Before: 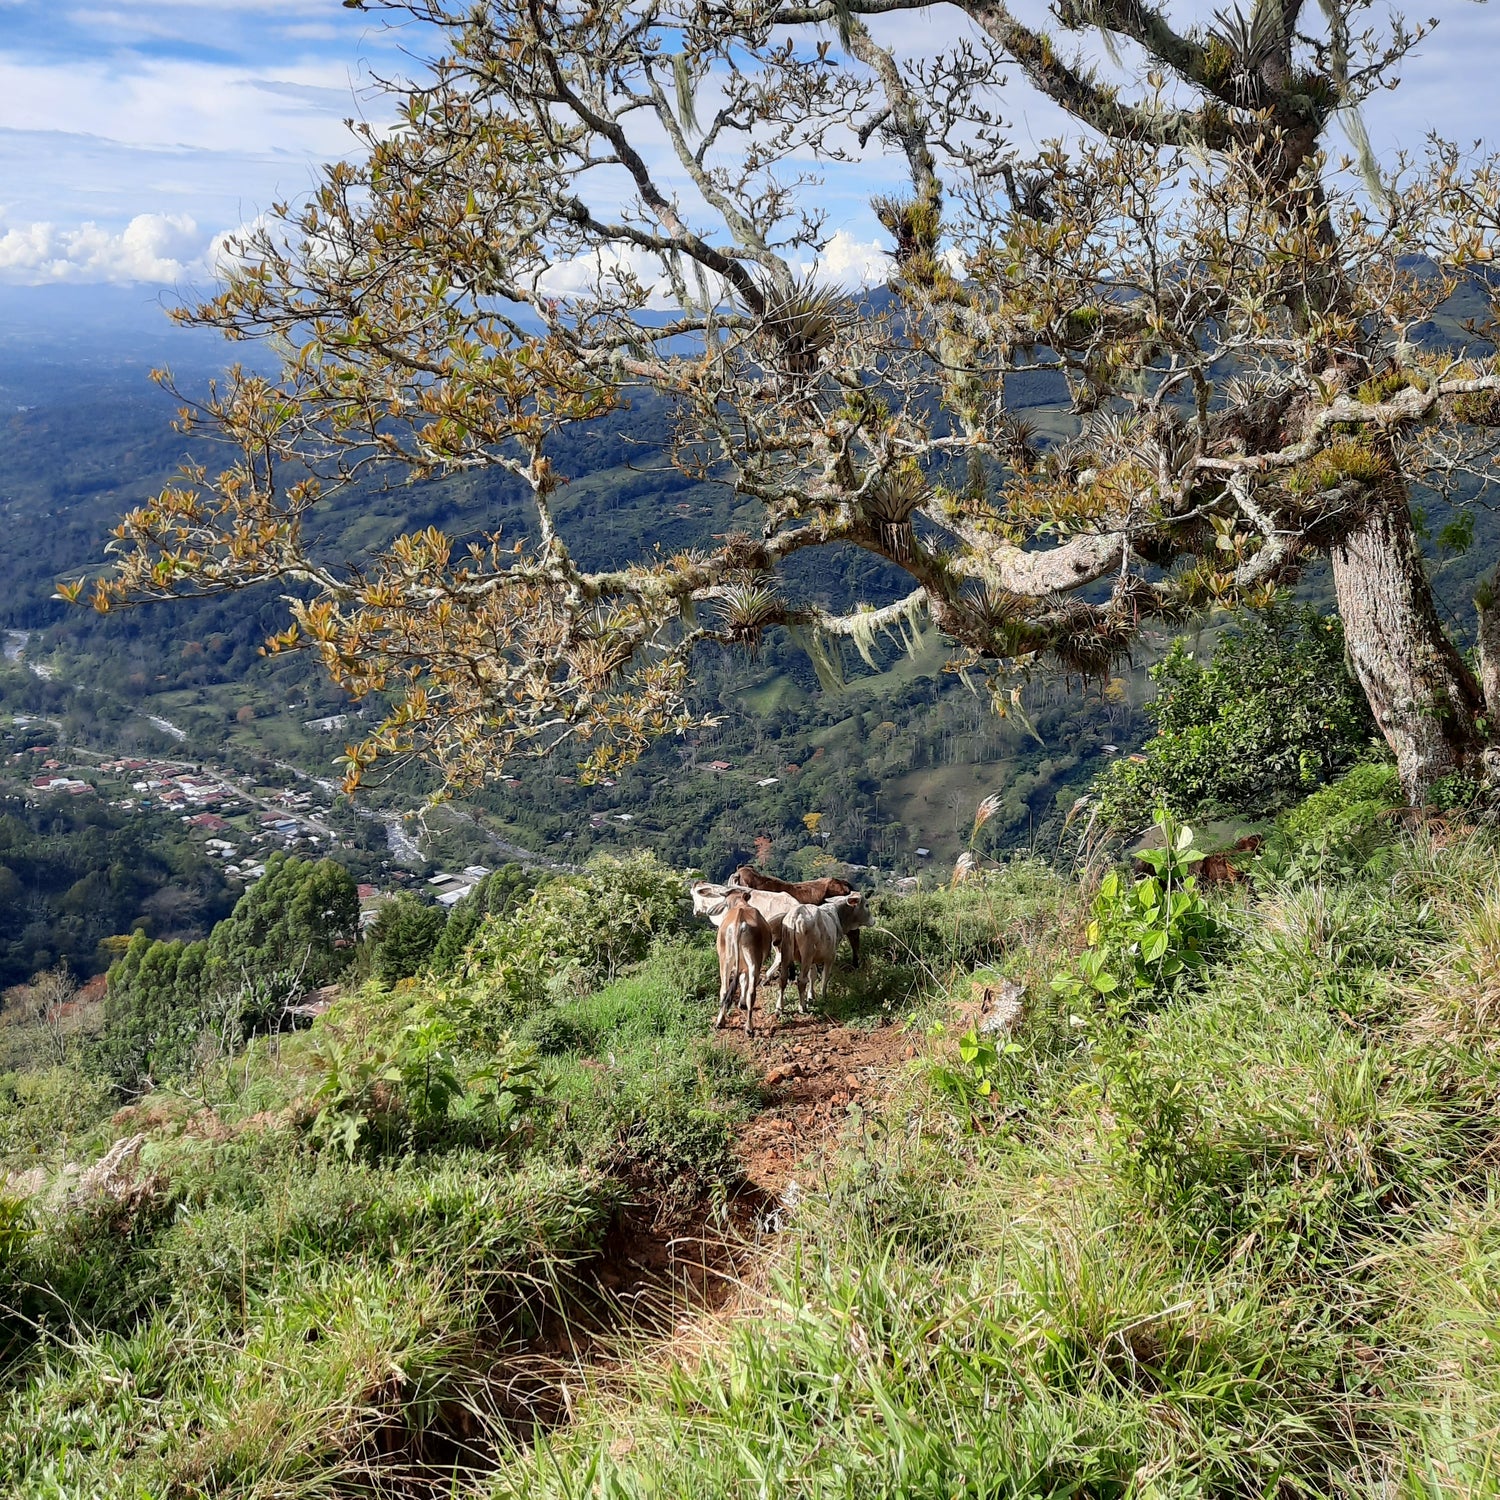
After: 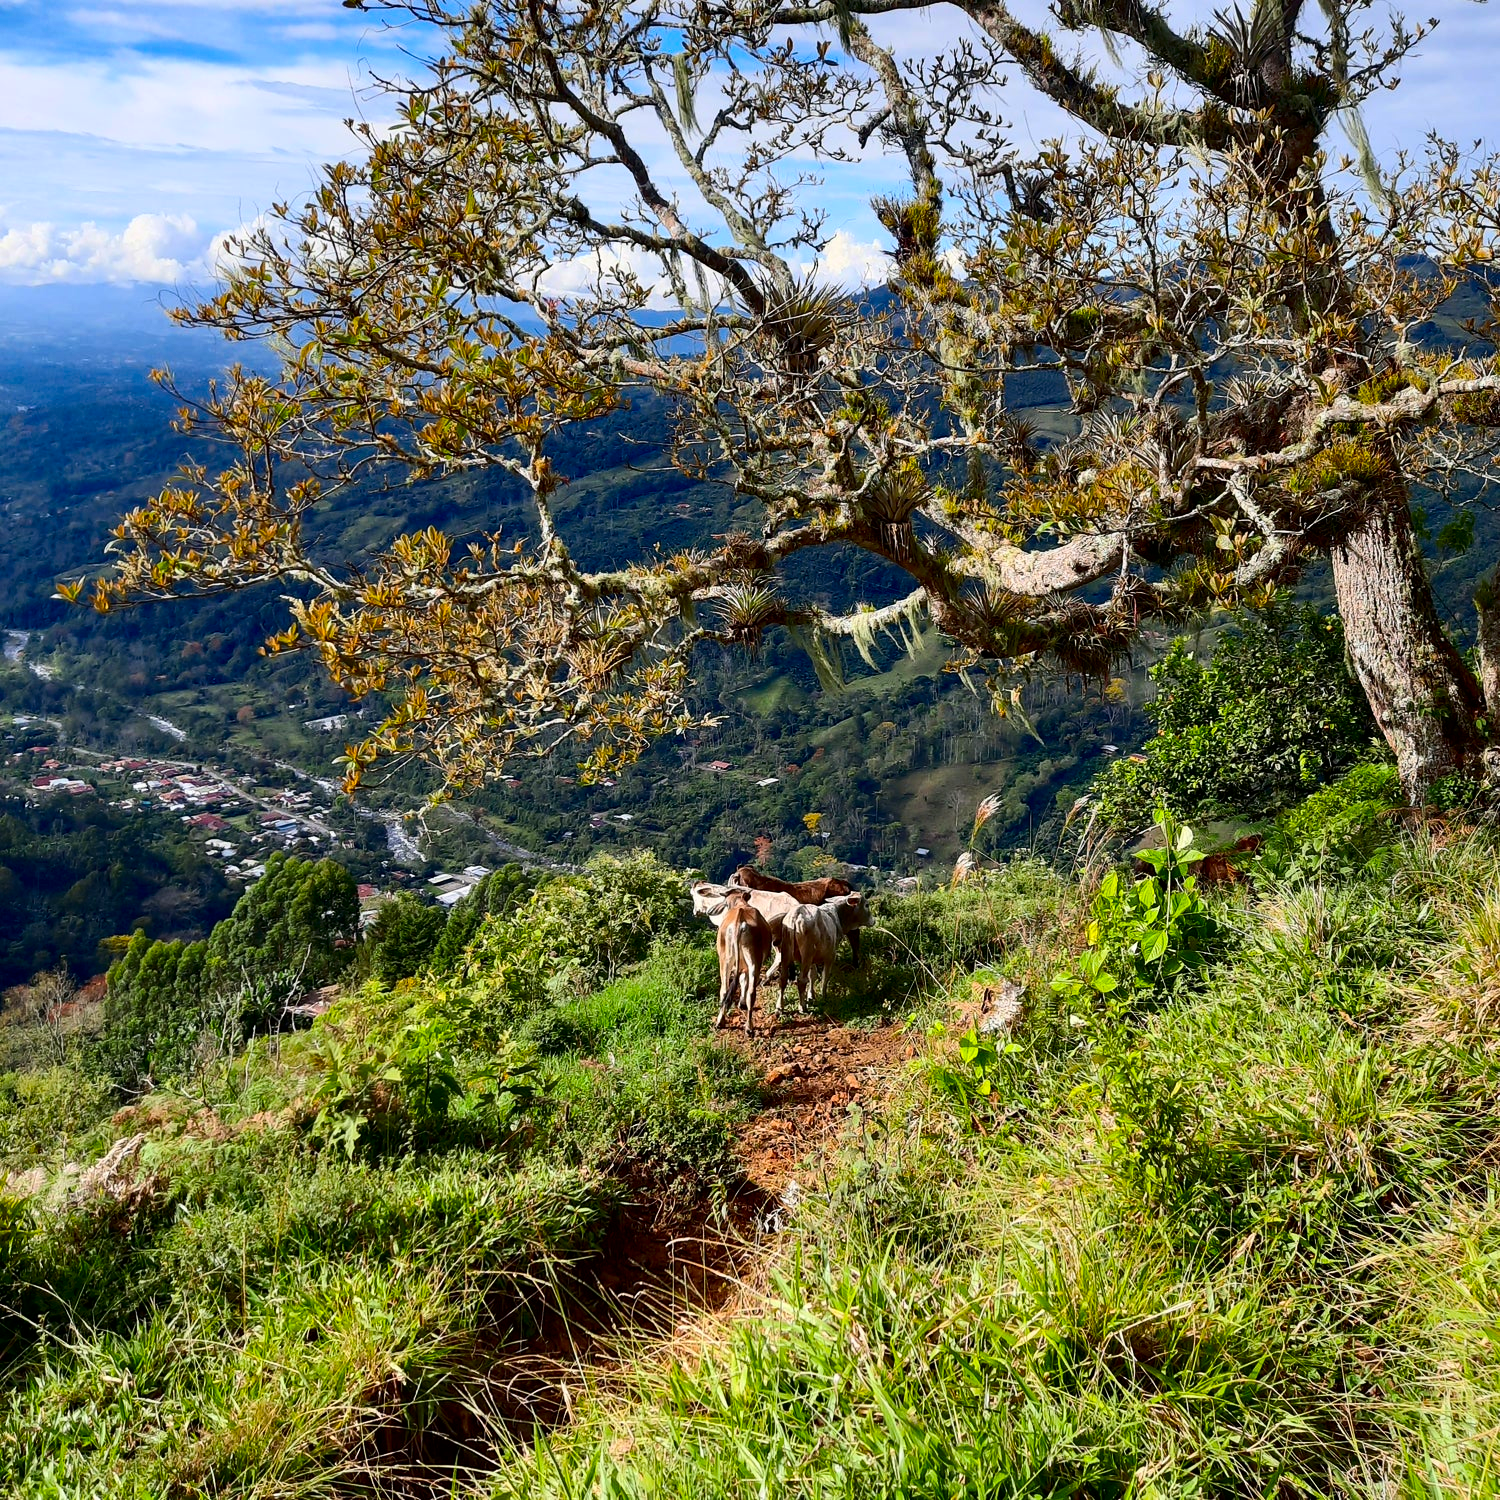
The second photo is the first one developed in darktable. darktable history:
color balance rgb: highlights gain › chroma 0.155%, highlights gain › hue 329.7°, perceptual saturation grading › global saturation 25.454%, global vibrance 20%
contrast brightness saturation: contrast 0.199, brightness -0.111, saturation 0.1
